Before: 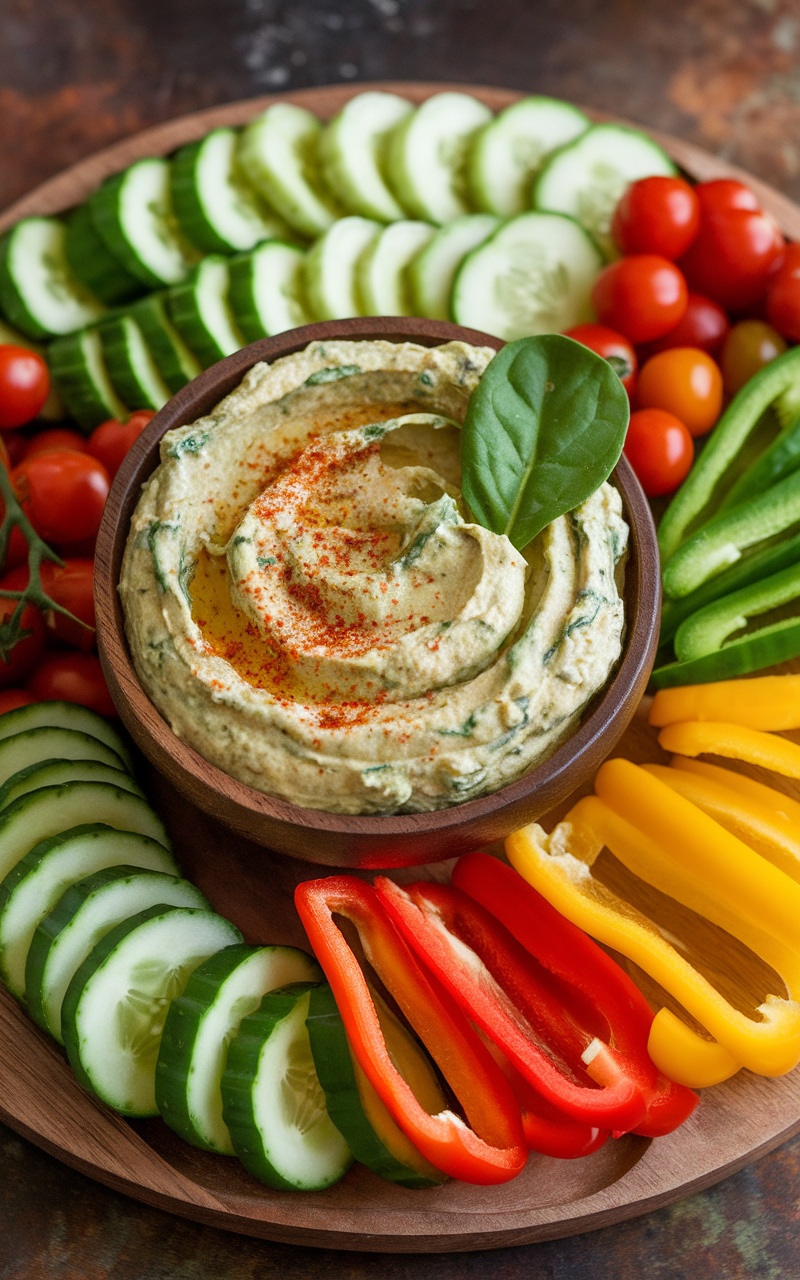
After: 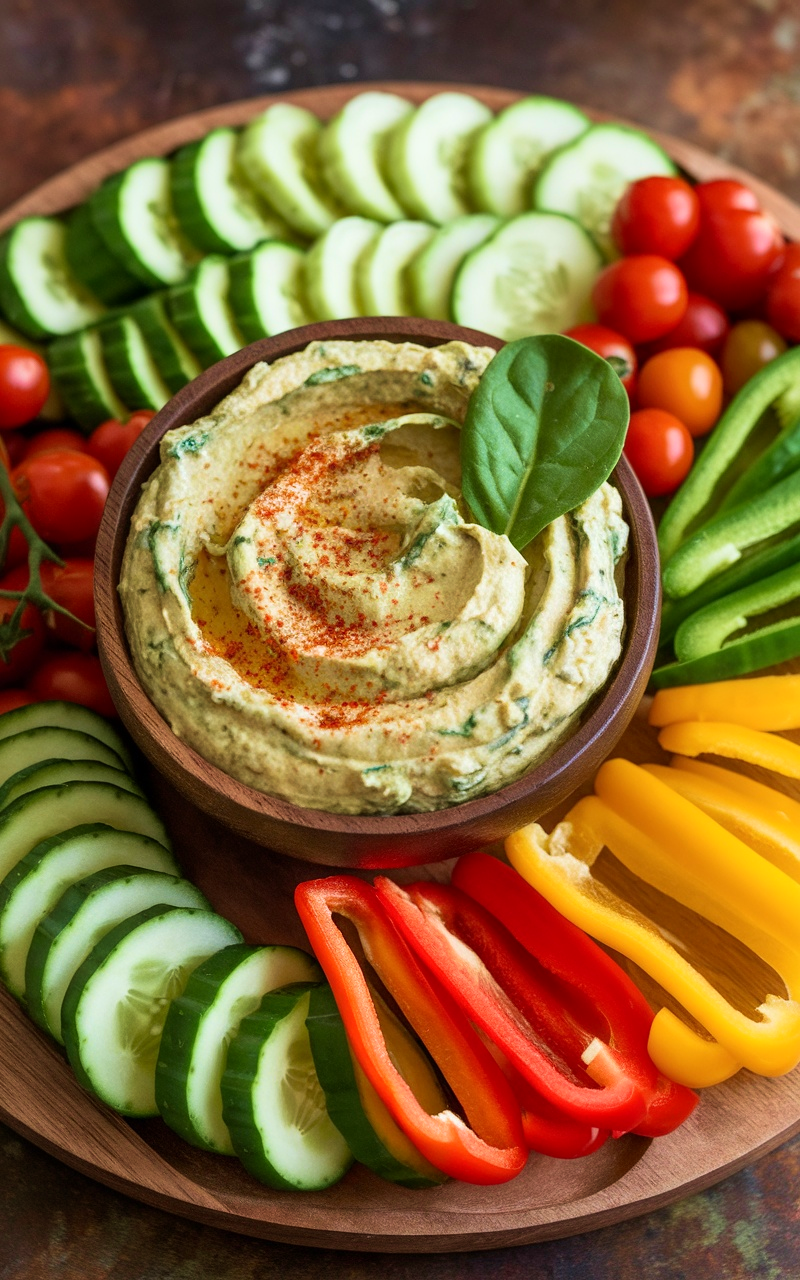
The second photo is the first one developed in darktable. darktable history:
contrast brightness saturation: contrast 0.1, brightness 0.02, saturation 0.02
velvia: strength 45%
